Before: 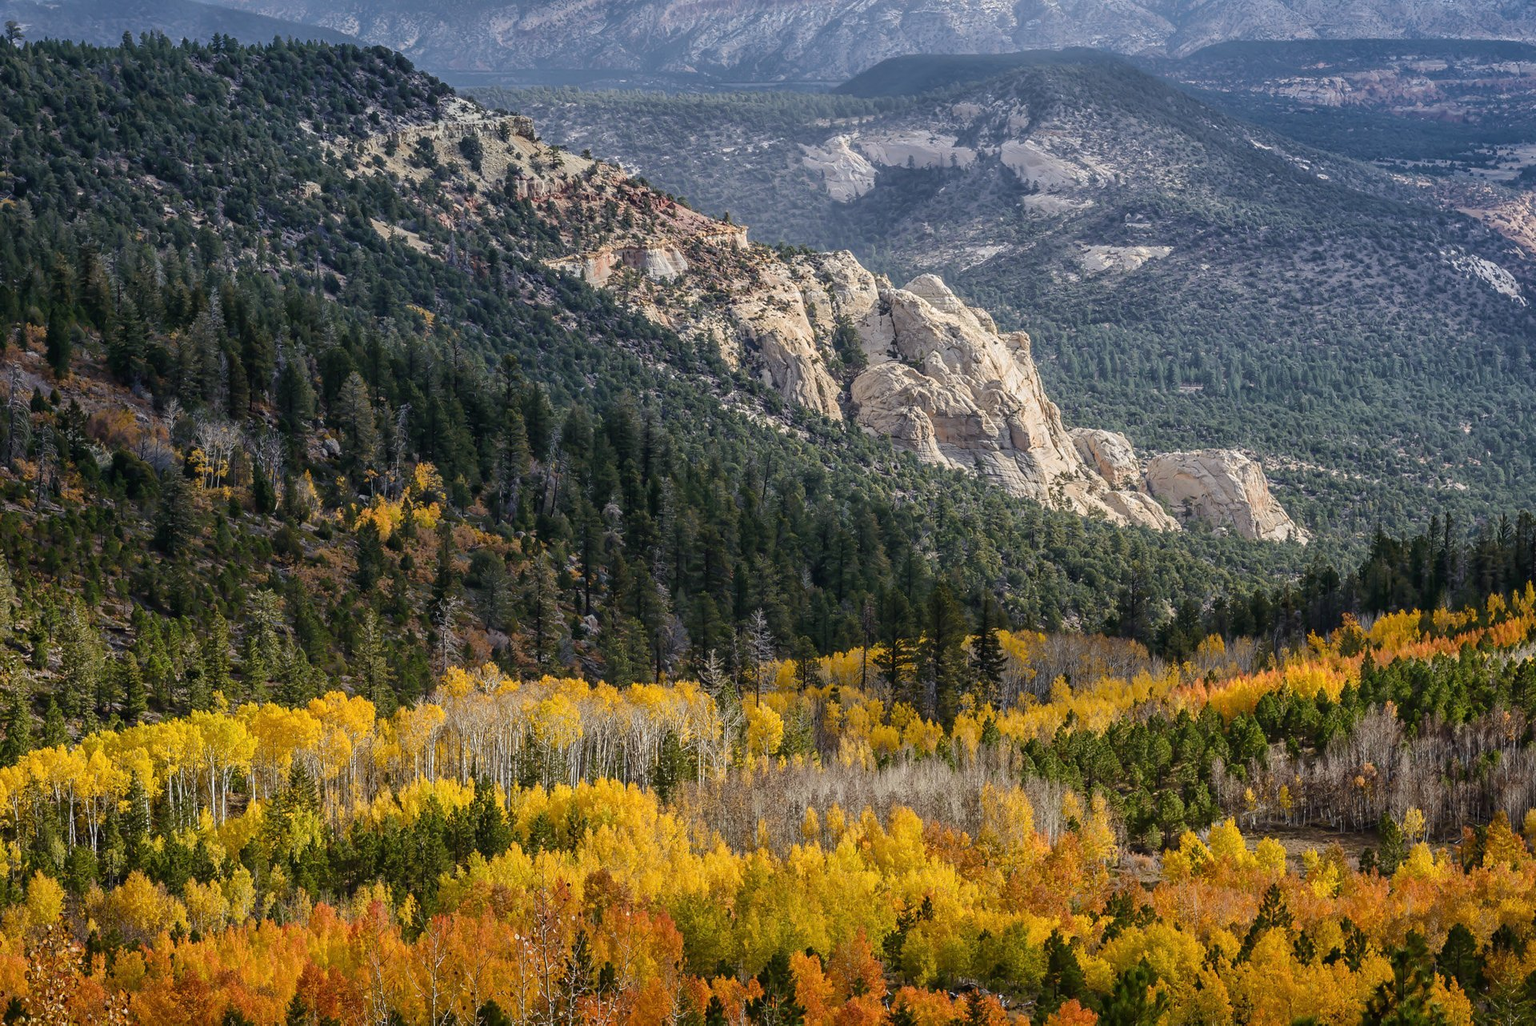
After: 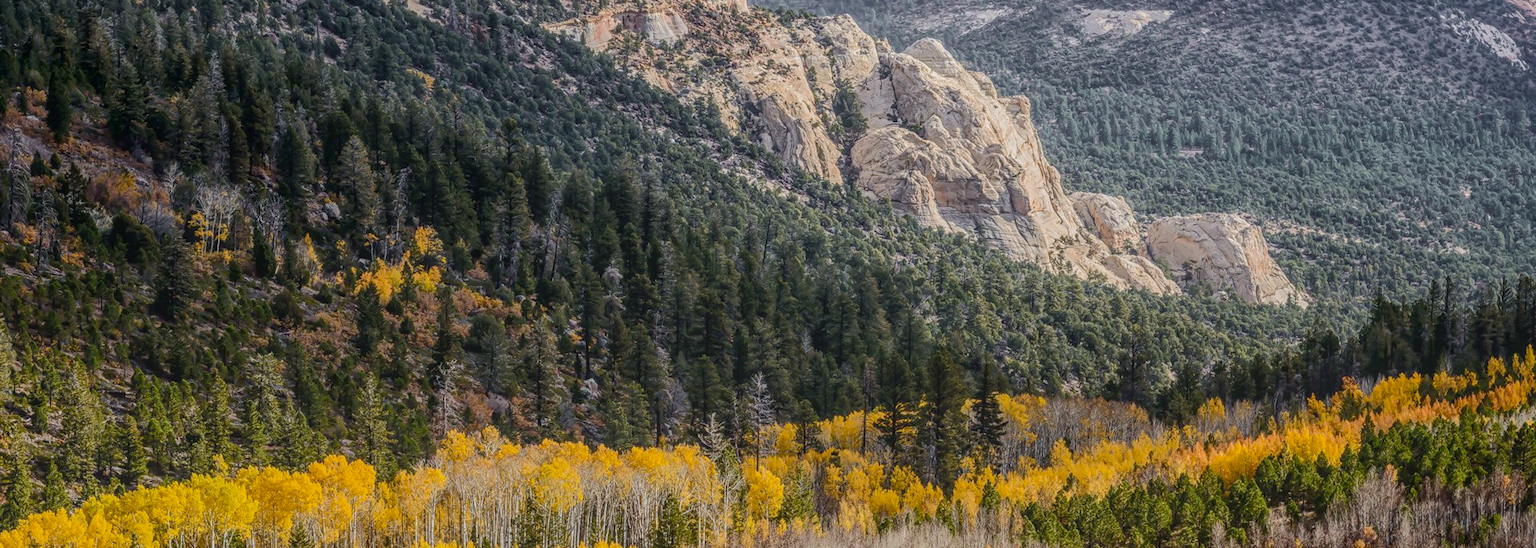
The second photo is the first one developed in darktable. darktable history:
local contrast: highlights 73%, shadows 15%, midtone range 0.197
color balance: output saturation 110%
tone curve: curves: ch0 [(0, 0) (0.052, 0.018) (0.236, 0.207) (0.41, 0.417) (0.485, 0.518) (0.54, 0.584) (0.625, 0.666) (0.845, 0.828) (0.994, 0.964)]; ch1 [(0, 0.055) (0.15, 0.117) (0.317, 0.34) (0.382, 0.408) (0.434, 0.441) (0.472, 0.479) (0.498, 0.501) (0.557, 0.558) (0.616, 0.59) (0.739, 0.7) (0.873, 0.857) (1, 0.928)]; ch2 [(0, 0) (0.352, 0.403) (0.447, 0.466) (0.482, 0.482) (0.528, 0.526) (0.586, 0.577) (0.618, 0.621) (0.785, 0.747) (1, 1)], color space Lab, independent channels, preserve colors none
crop and rotate: top 23.043%, bottom 23.437%
